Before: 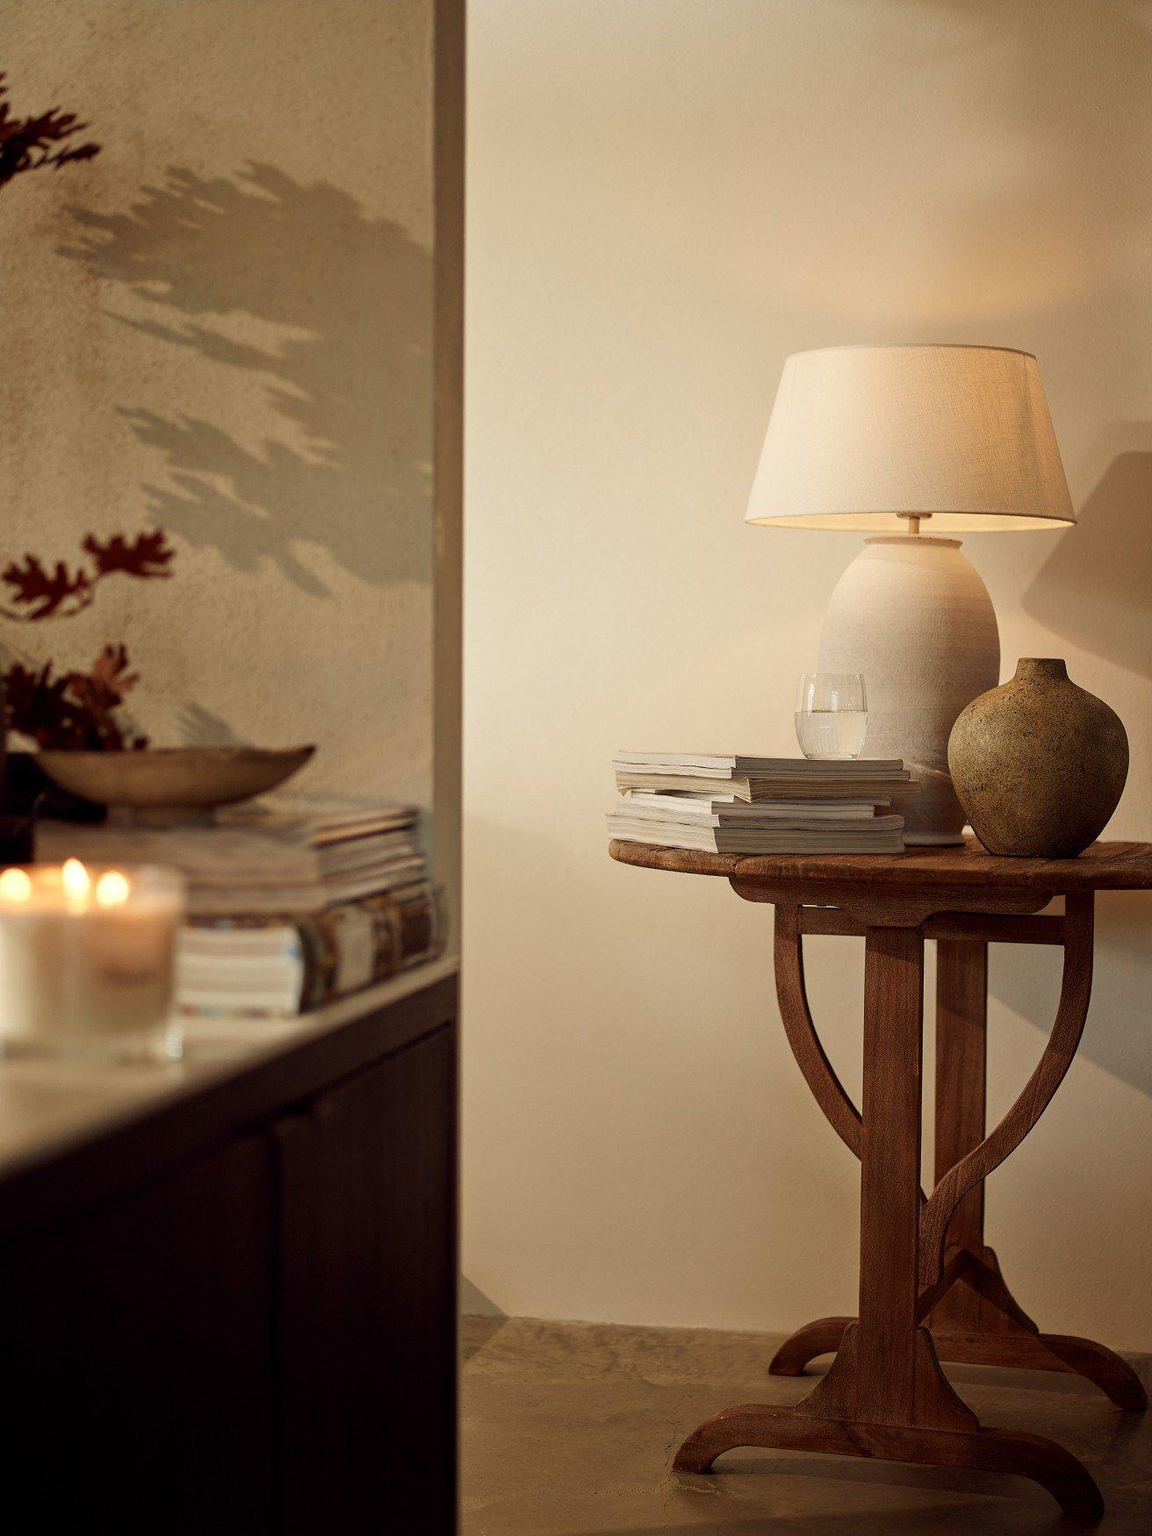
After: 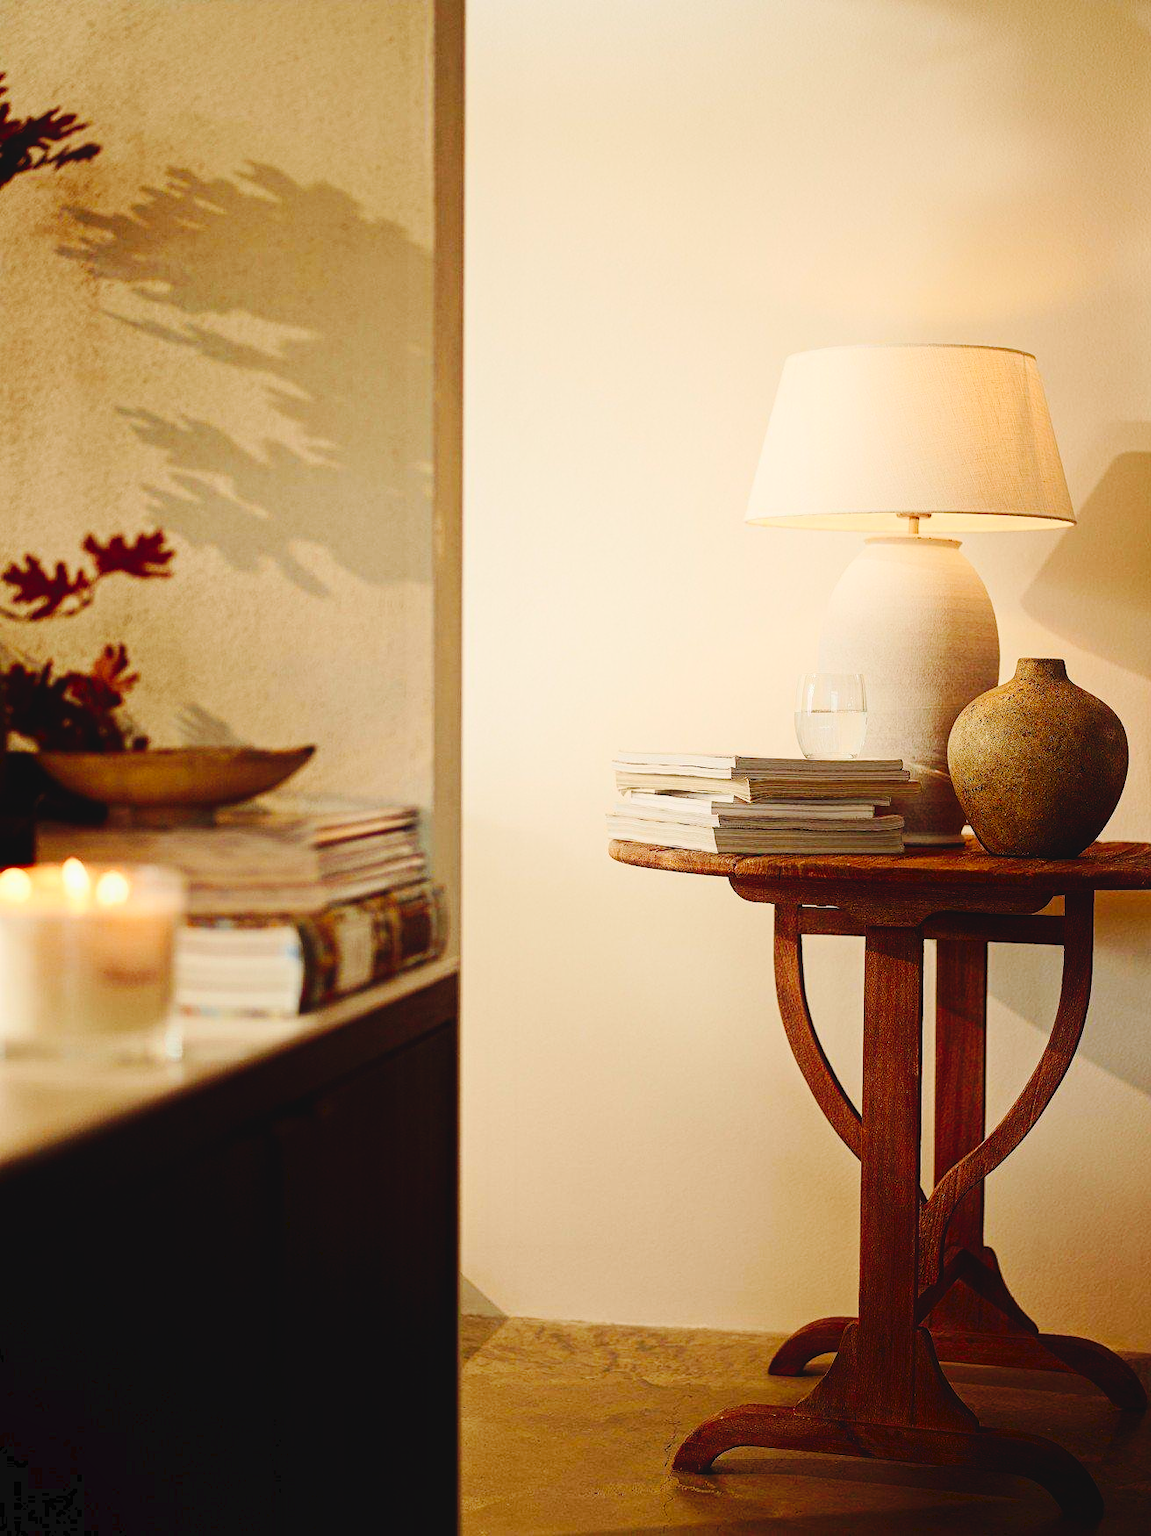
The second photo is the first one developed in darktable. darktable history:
contrast brightness saturation: contrast 0.23, brightness 0.1, saturation 0.29
contrast equalizer: y [[0.439, 0.44, 0.442, 0.457, 0.493, 0.498], [0.5 ×6], [0.5 ×6], [0 ×6], [0 ×6]]
white balance: emerald 1
tone curve: curves: ch0 [(0, 0) (0.003, 0.044) (0.011, 0.045) (0.025, 0.048) (0.044, 0.051) (0.069, 0.065) (0.1, 0.08) (0.136, 0.108) (0.177, 0.152) (0.224, 0.216) (0.277, 0.305) (0.335, 0.392) (0.399, 0.481) (0.468, 0.579) (0.543, 0.658) (0.623, 0.729) (0.709, 0.8) (0.801, 0.867) (0.898, 0.93) (1, 1)], preserve colors none
